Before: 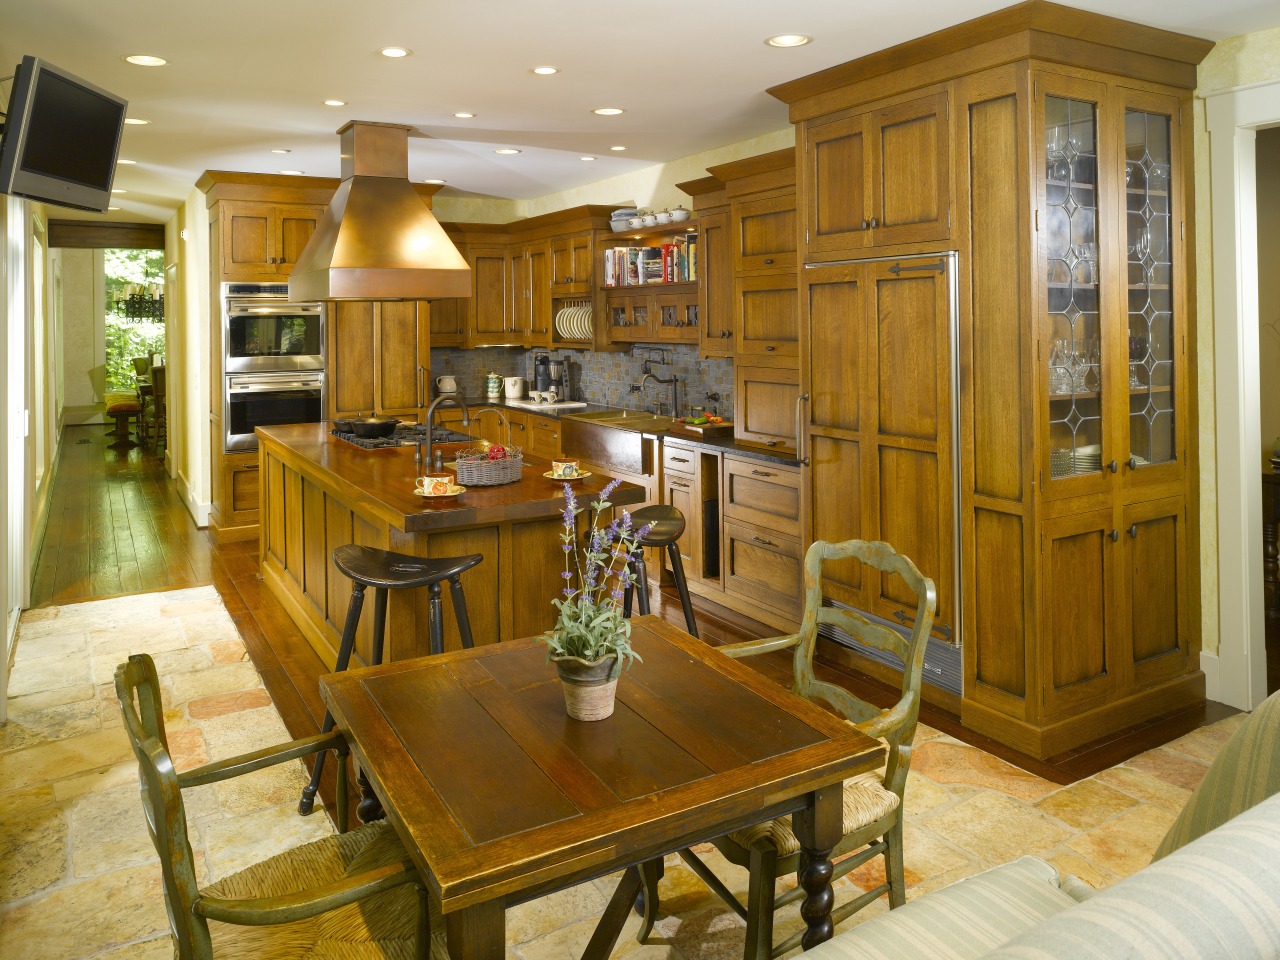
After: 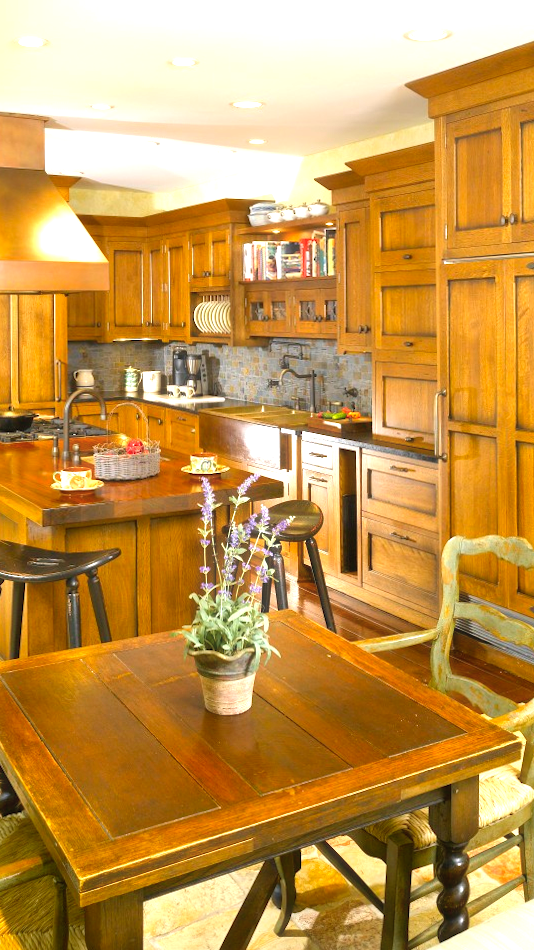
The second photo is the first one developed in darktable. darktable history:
haze removal: strength -0.05
exposure: black level correction 0, exposure 1.125 EV, compensate exposure bias true, compensate highlight preservation false
rotate and perspective: rotation 0.174°, lens shift (vertical) 0.013, lens shift (horizontal) 0.019, shear 0.001, automatic cropping original format, crop left 0.007, crop right 0.991, crop top 0.016, crop bottom 0.997
crop: left 28.583%, right 29.231%
